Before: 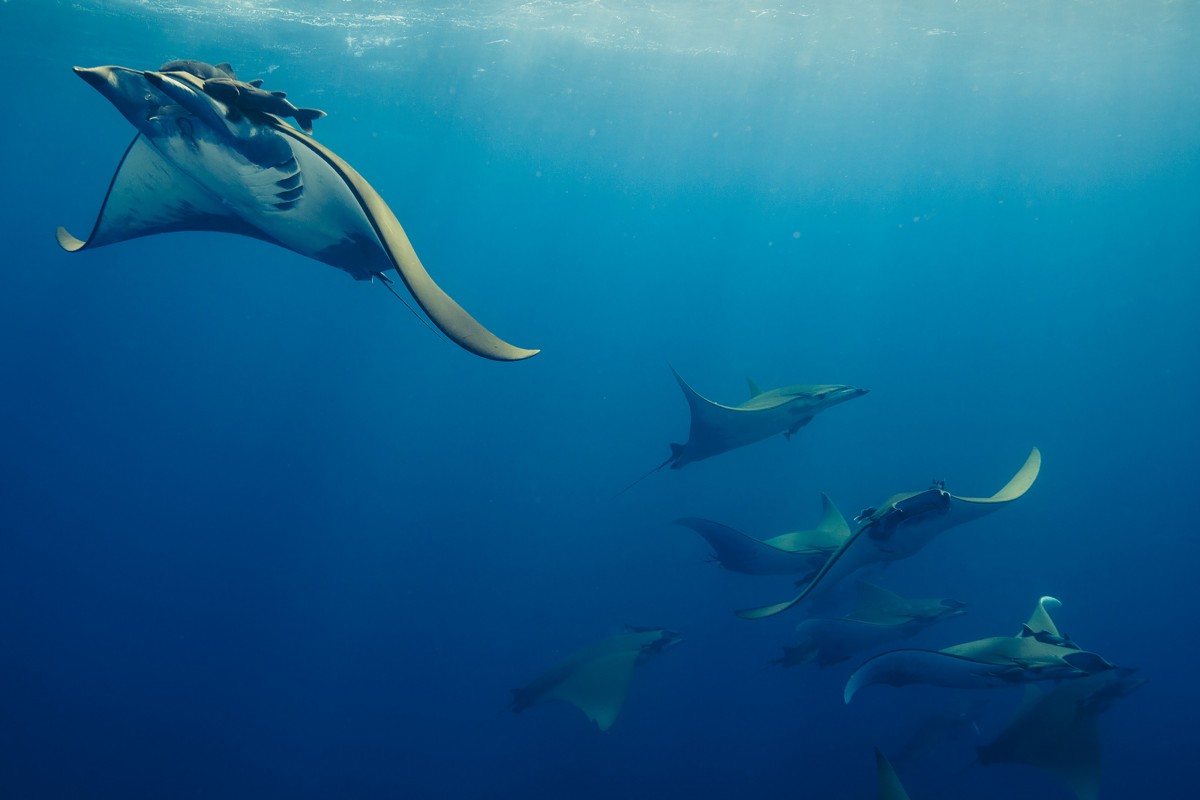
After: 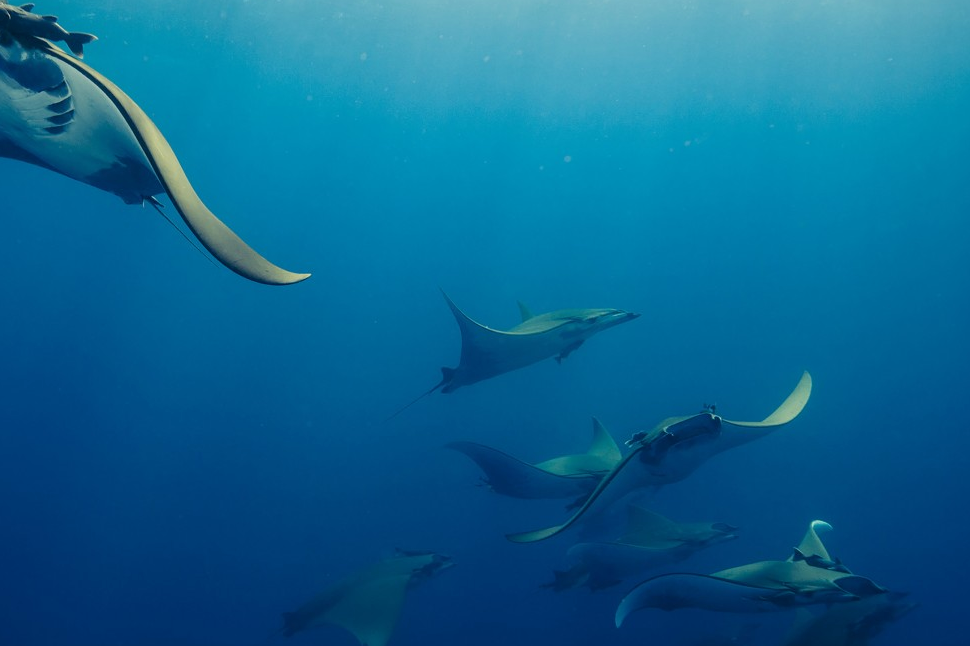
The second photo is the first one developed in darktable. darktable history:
filmic rgb: middle gray luminance 18.42%, black relative exposure -11.45 EV, white relative exposure 2.55 EV, threshold 6 EV, target black luminance 0%, hardness 8.41, latitude 99%, contrast 1.084, shadows ↔ highlights balance 0.505%, add noise in highlights 0, preserve chrominance max RGB, color science v3 (2019), use custom middle-gray values true, iterations of high-quality reconstruction 0, contrast in highlights soft, enable highlight reconstruction true
crop: left 19.159%, top 9.58%, bottom 9.58%
